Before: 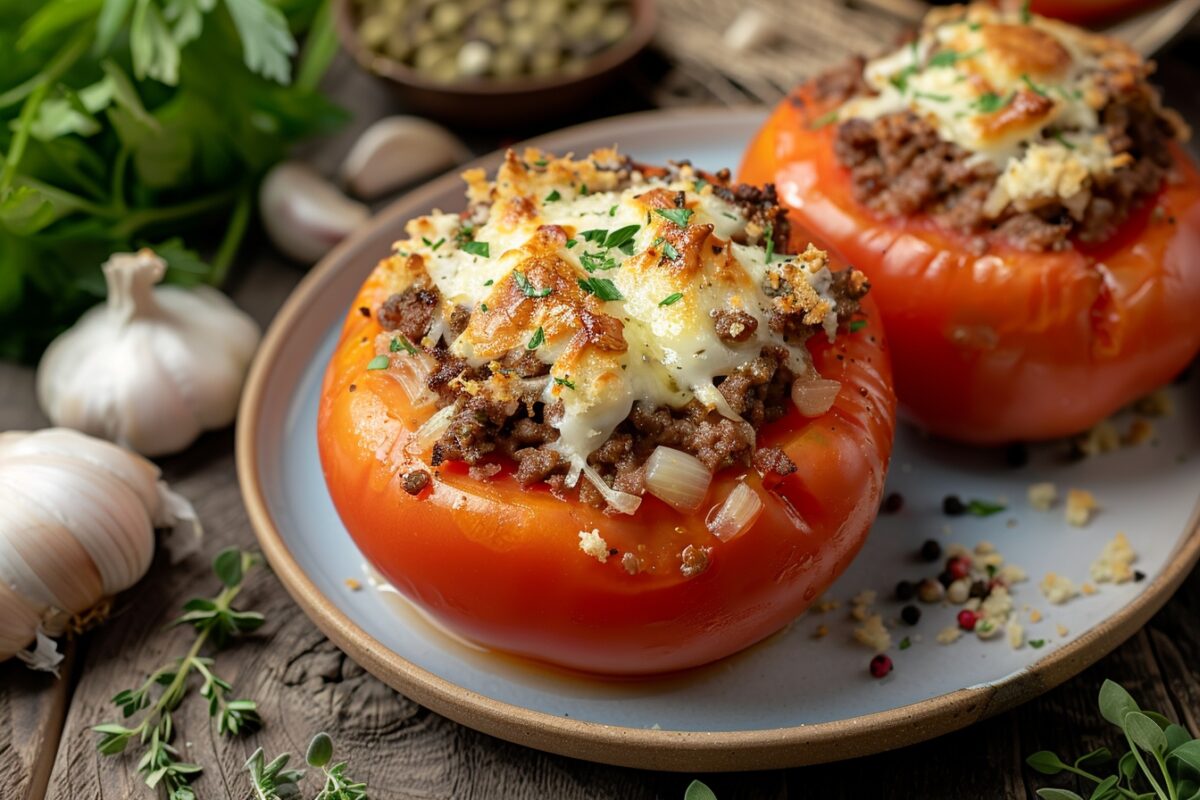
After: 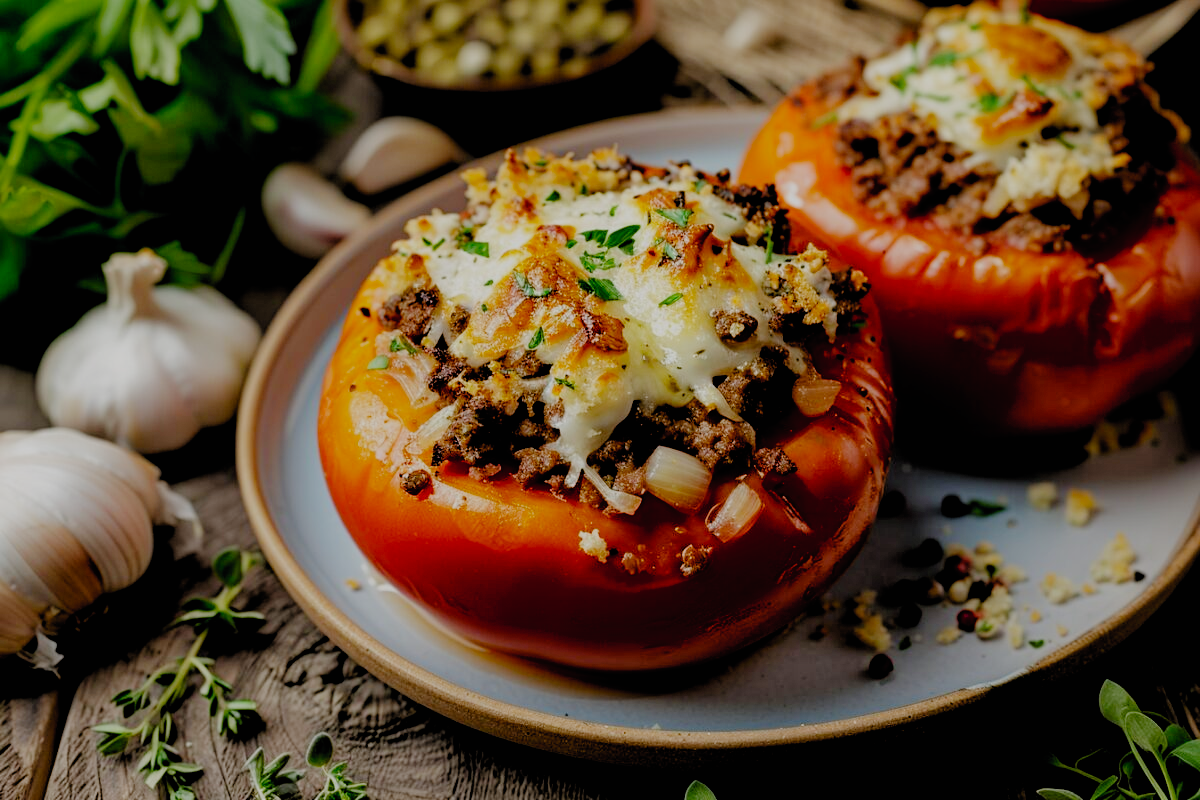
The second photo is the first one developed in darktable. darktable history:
tone equalizer: -8 EV 0.25 EV, -7 EV 0.417 EV, -6 EV 0.417 EV, -5 EV 0.25 EV, -3 EV -0.25 EV, -2 EV -0.417 EV, -1 EV -0.417 EV, +0 EV -0.25 EV, edges refinement/feathering 500, mask exposure compensation -1.57 EV, preserve details guided filter
filmic rgb: black relative exposure -2.85 EV, white relative exposure 4.56 EV, hardness 1.77, contrast 1.25, preserve chrominance no, color science v5 (2021)
